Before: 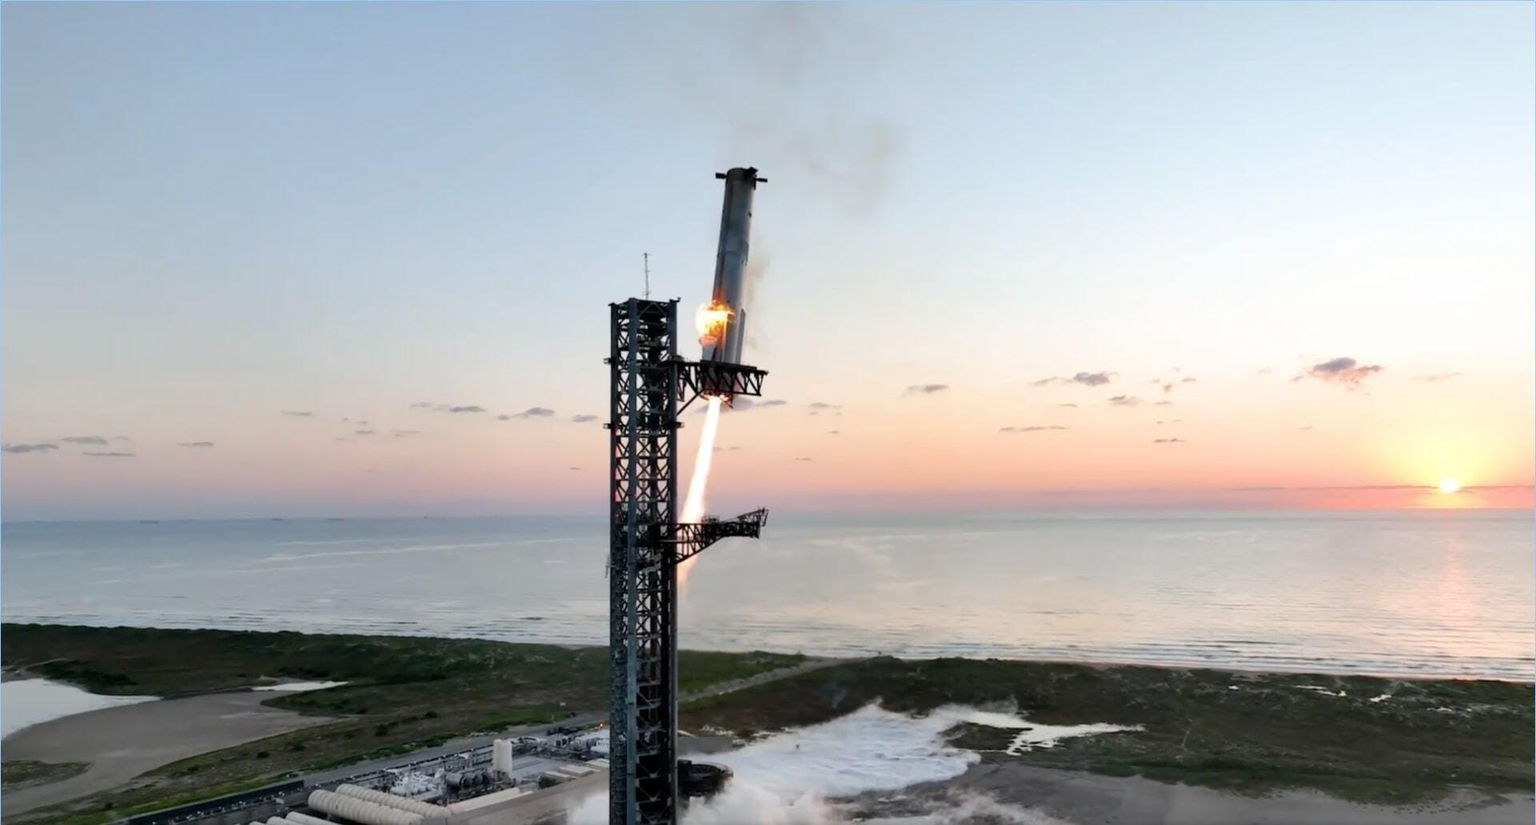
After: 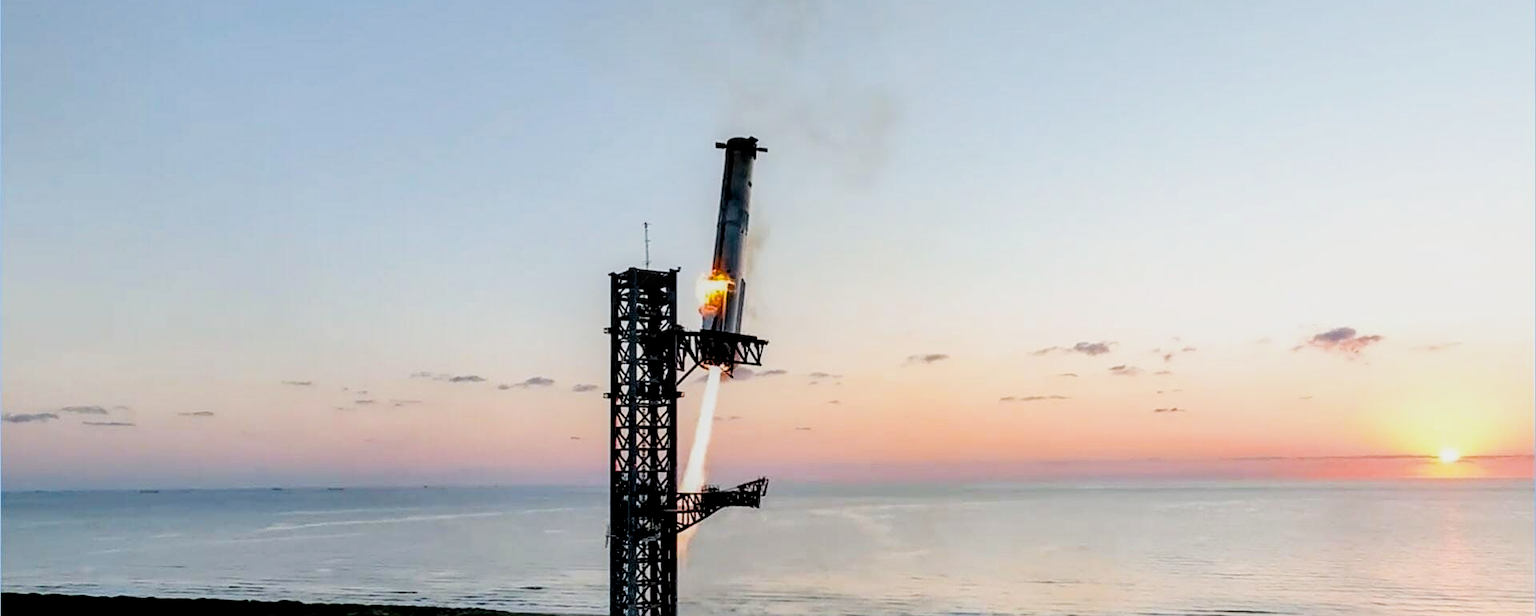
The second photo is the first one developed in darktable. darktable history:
filmic rgb: black relative exposure -5.13 EV, white relative exposure 4 EV, hardness 2.88, contrast 1.298, highlights saturation mix -28.77%
crop: top 3.698%, bottom 21.552%
color balance rgb: linear chroma grading › global chroma 6.776%, perceptual saturation grading › global saturation 31.206%, global vibrance 14.429%
tone equalizer: on, module defaults
local contrast: detail 150%
sharpen: on, module defaults
exposure: black level correction 0.005, exposure 0.016 EV, compensate exposure bias true, compensate highlight preservation false
